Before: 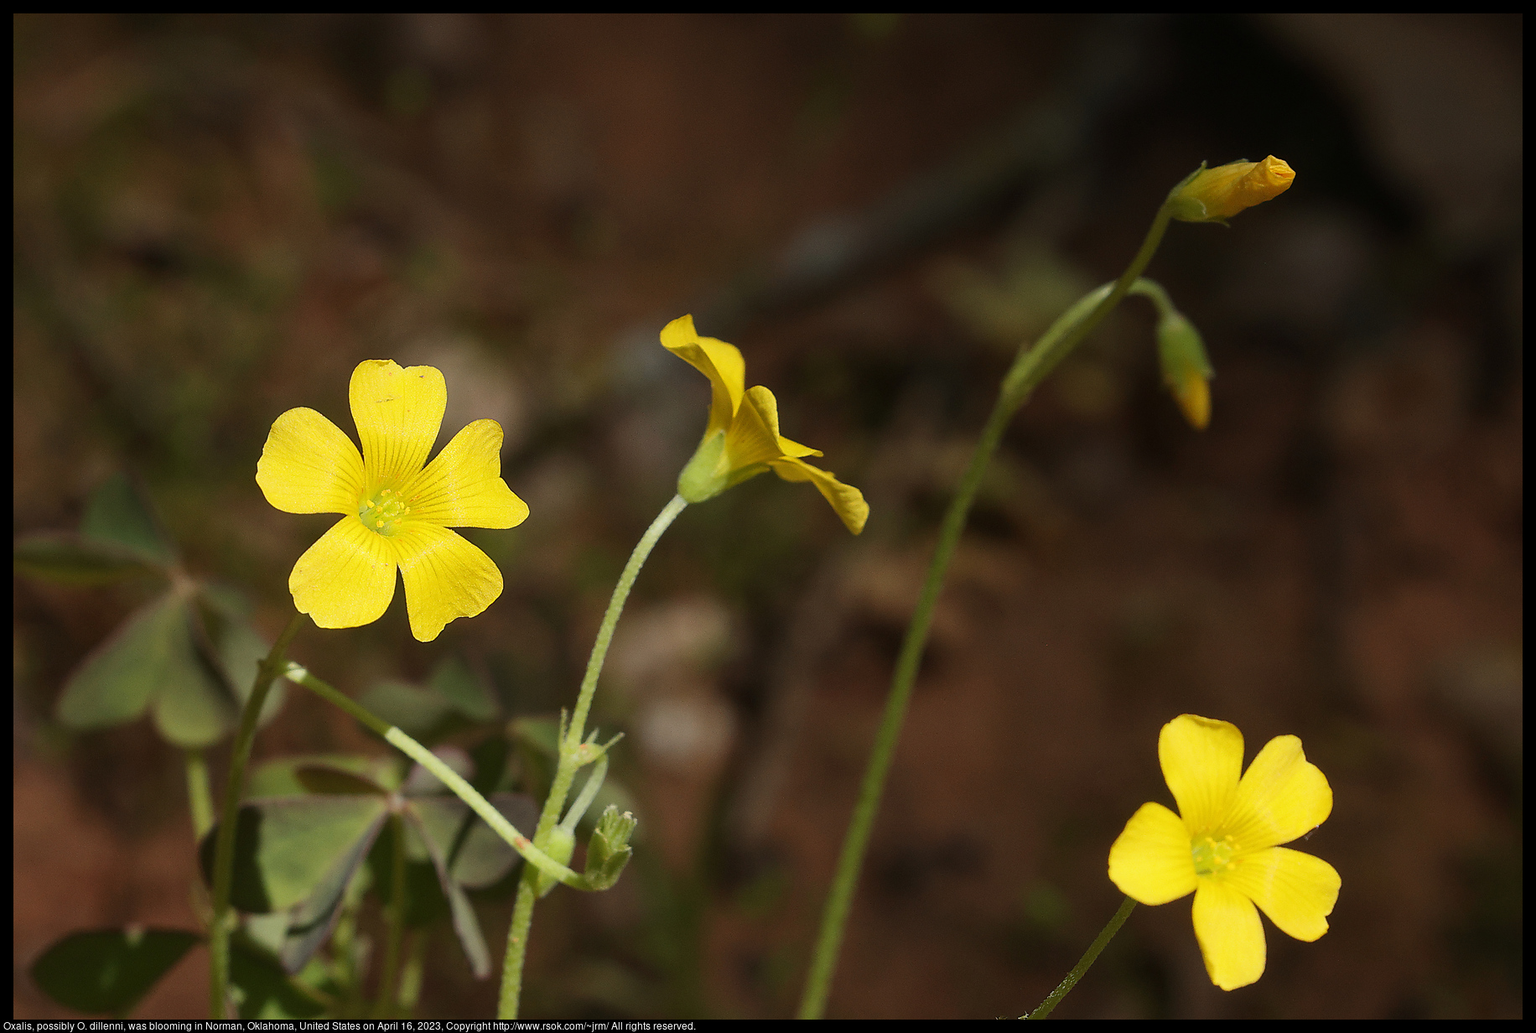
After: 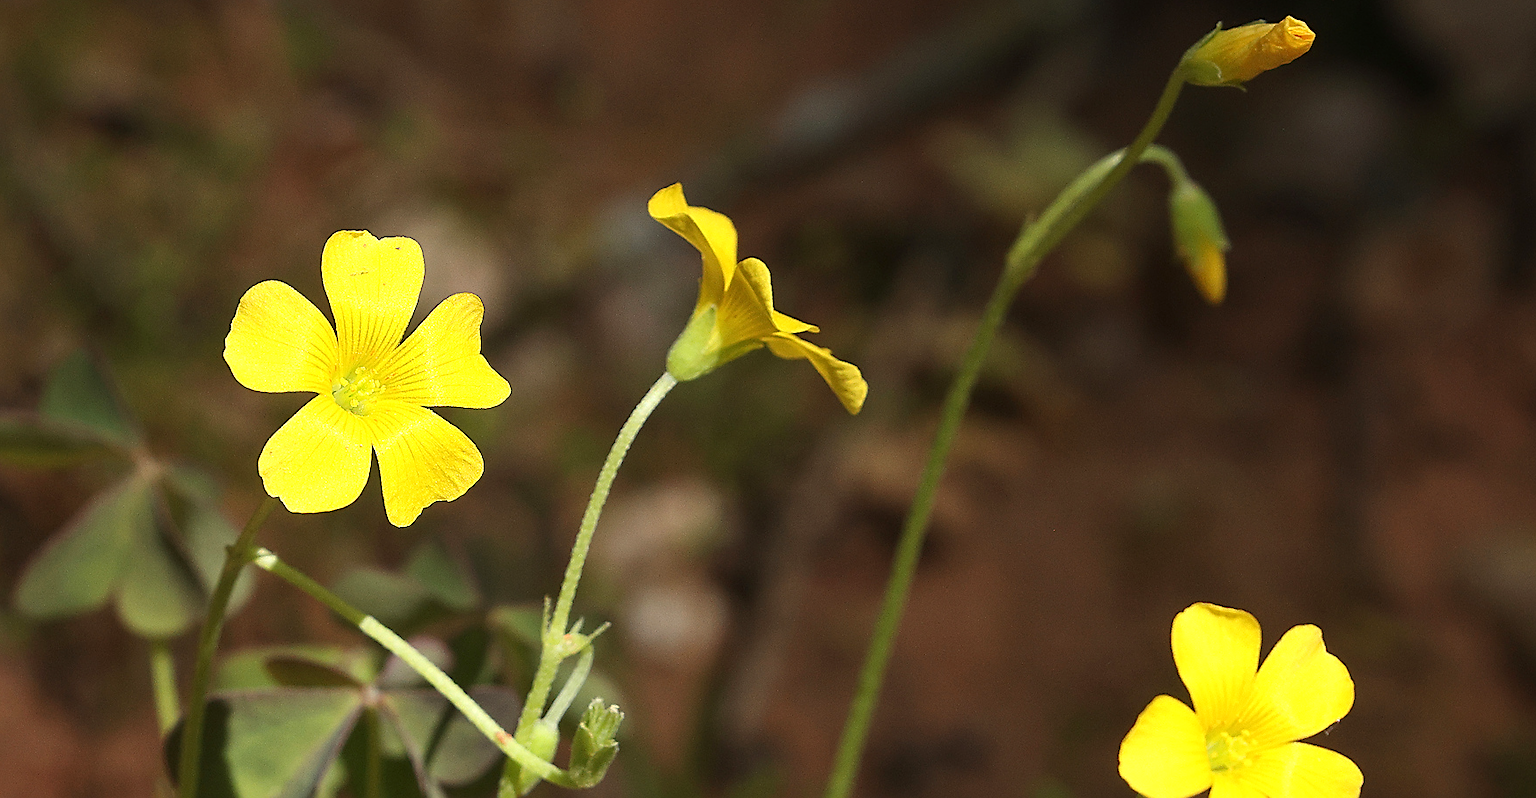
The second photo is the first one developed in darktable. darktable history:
crop and rotate: left 2.825%, top 13.592%, right 1.872%, bottom 12.714%
sharpen: on, module defaults
exposure: black level correction 0, exposure 0.498 EV, compensate exposure bias true, compensate highlight preservation false
